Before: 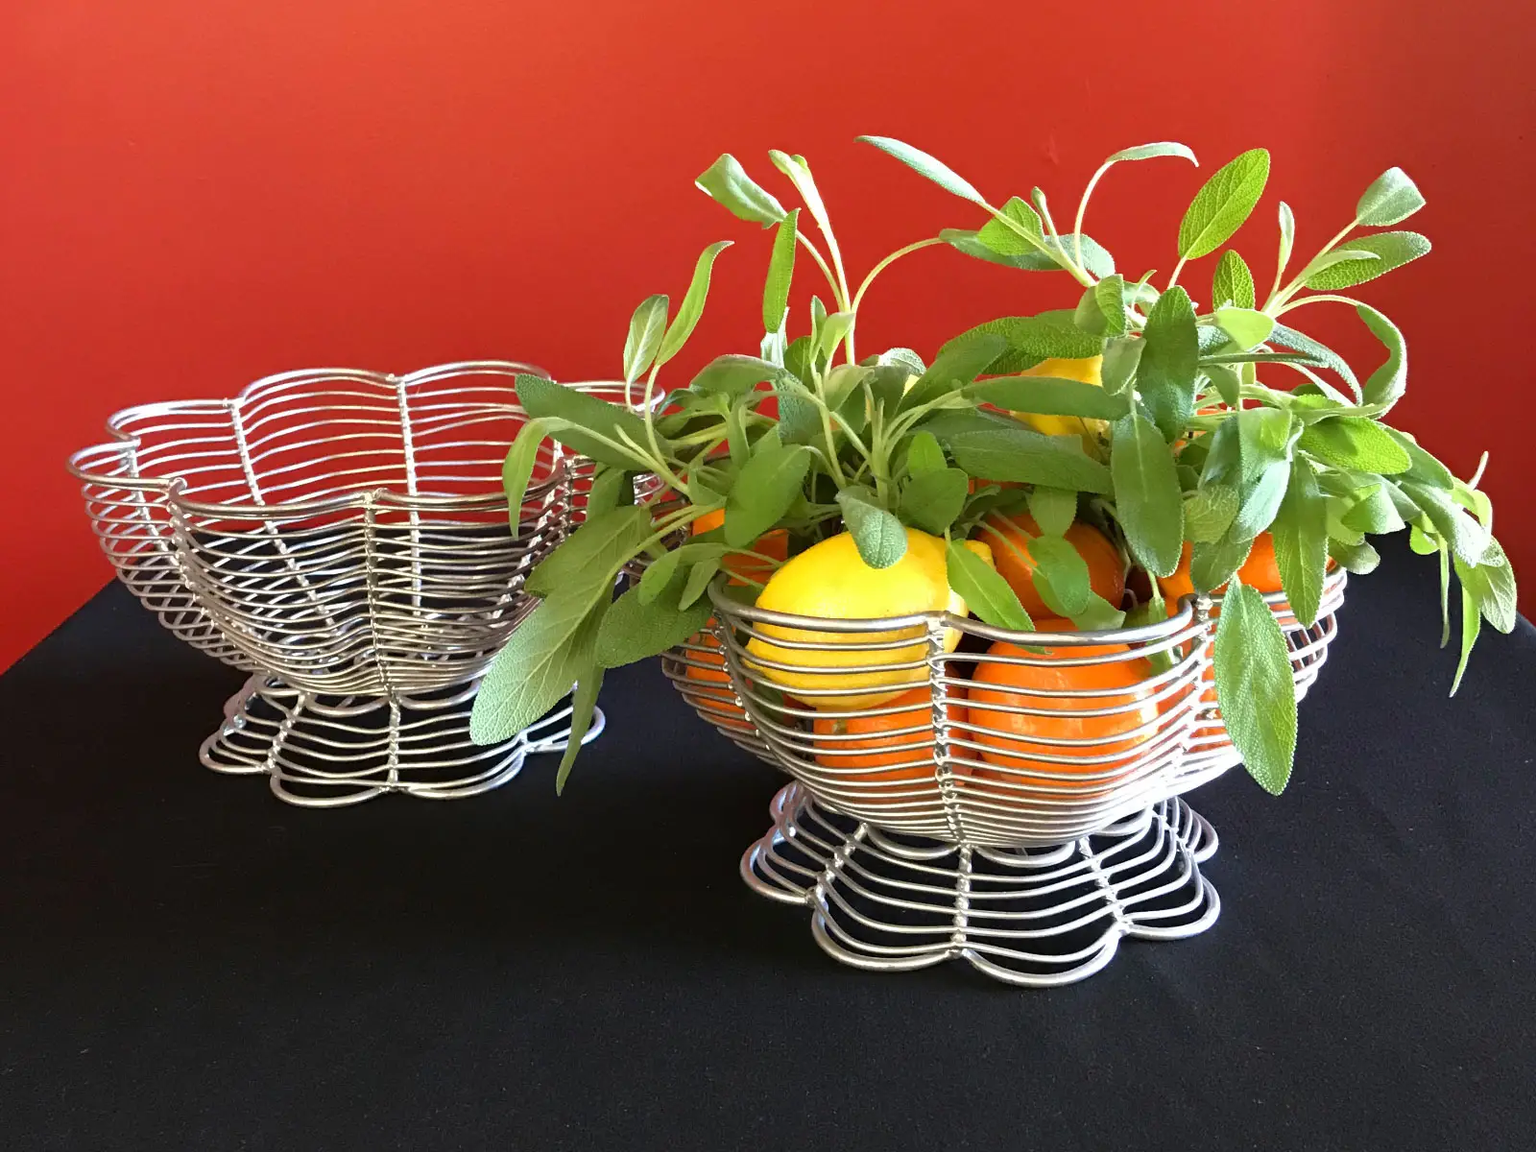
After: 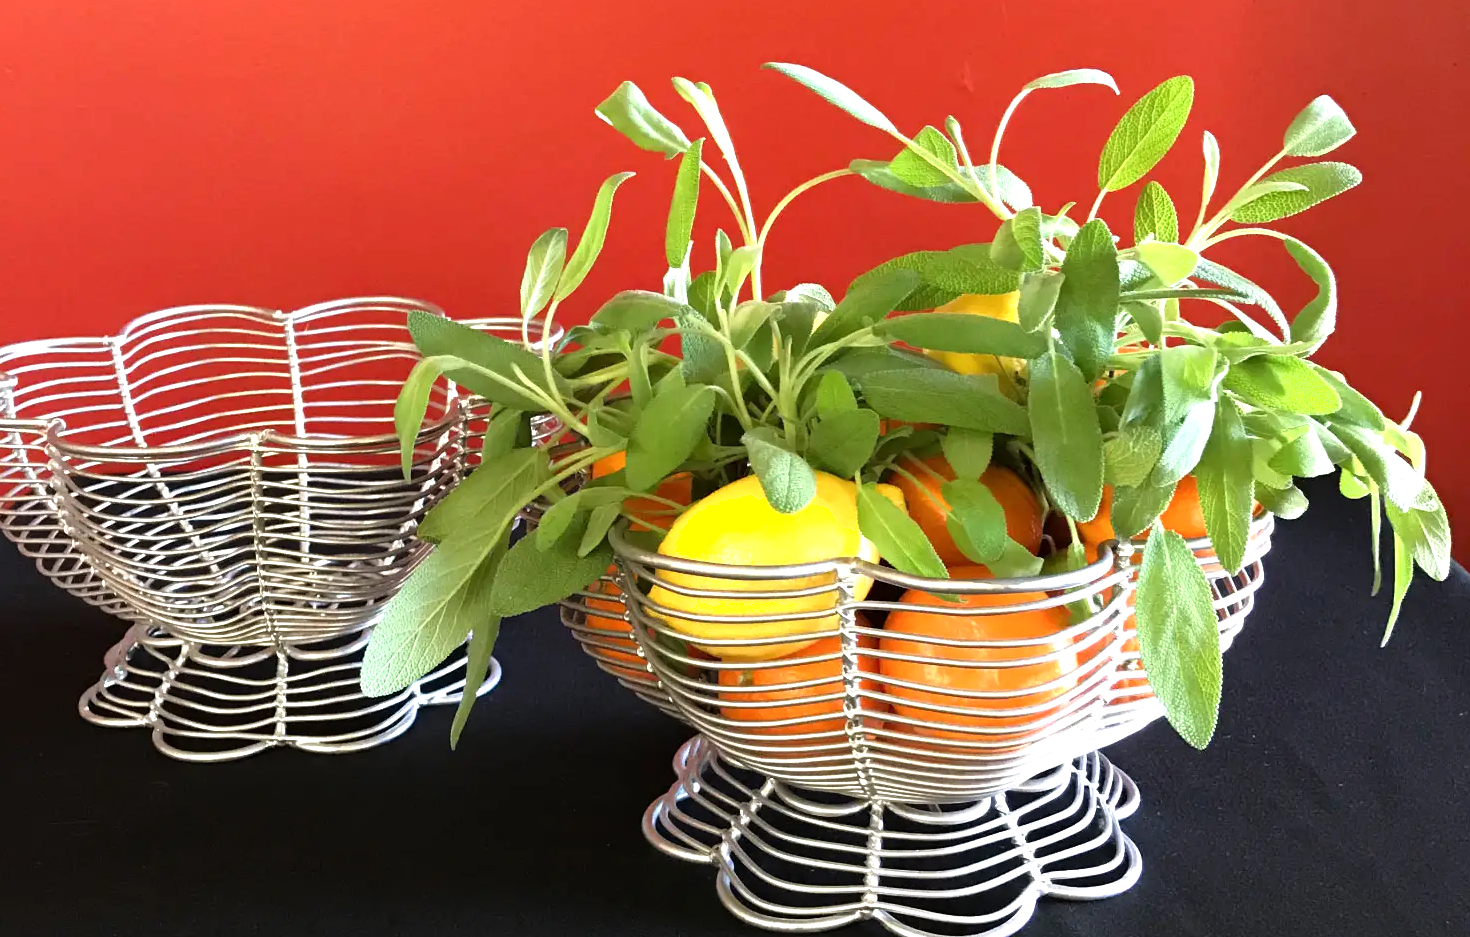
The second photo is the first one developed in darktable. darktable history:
shadows and highlights: shadows 1.02, highlights 38.5
crop: left 8.101%, top 6.618%, bottom 15.226%
tone equalizer: -8 EV -0.433 EV, -7 EV -0.379 EV, -6 EV -0.296 EV, -5 EV -0.203 EV, -3 EV 0.25 EV, -2 EV 0.354 EV, -1 EV 0.378 EV, +0 EV 0.4 EV
